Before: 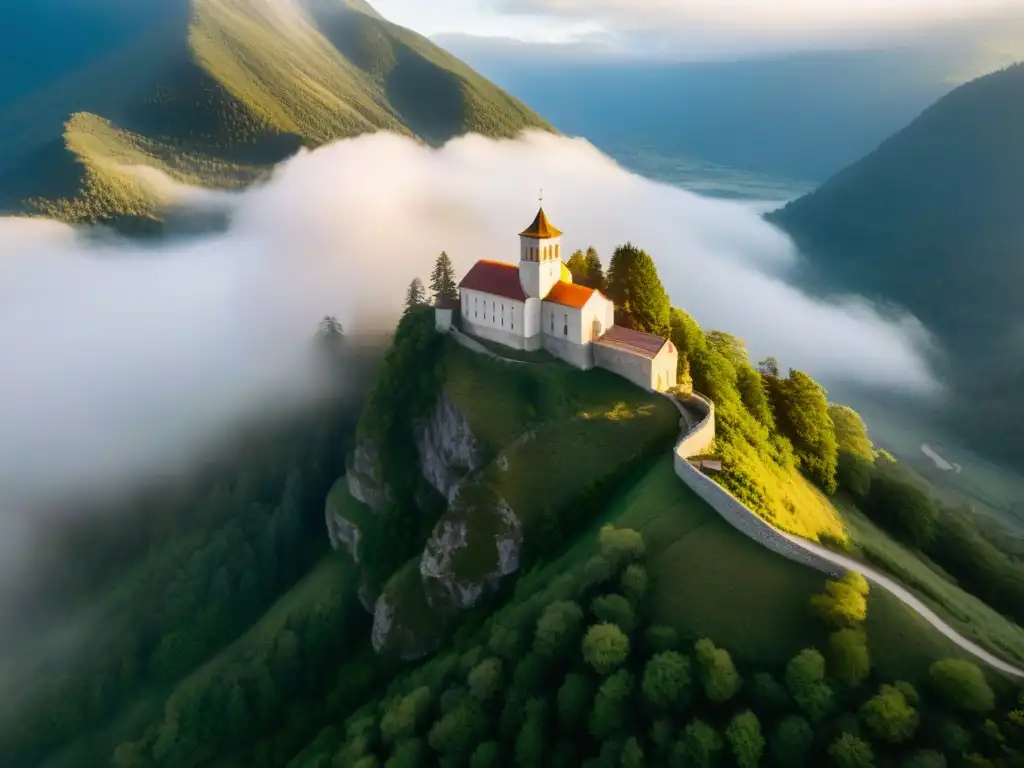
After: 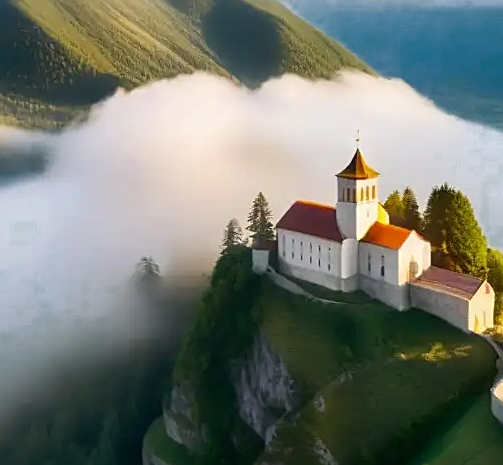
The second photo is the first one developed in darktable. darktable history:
crop: left 17.94%, top 7.702%, right 32.845%, bottom 31.723%
sharpen: on, module defaults
color zones: curves: ch0 [(0.25, 0.5) (0.636, 0.25) (0.75, 0.5)], mix 26.03%
